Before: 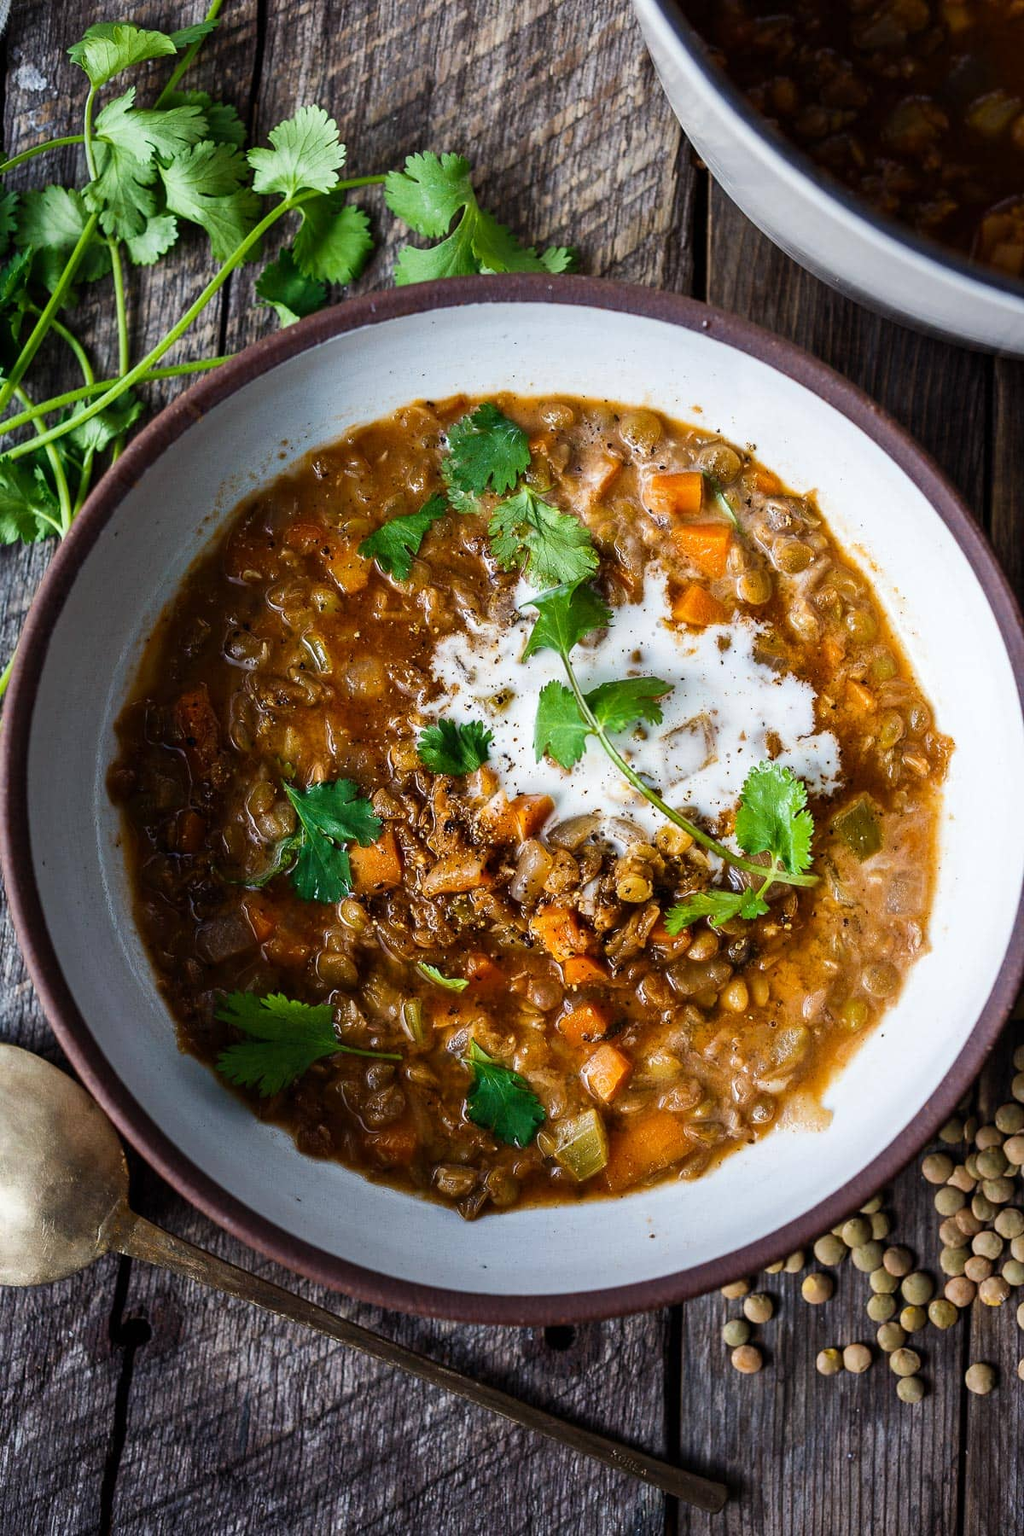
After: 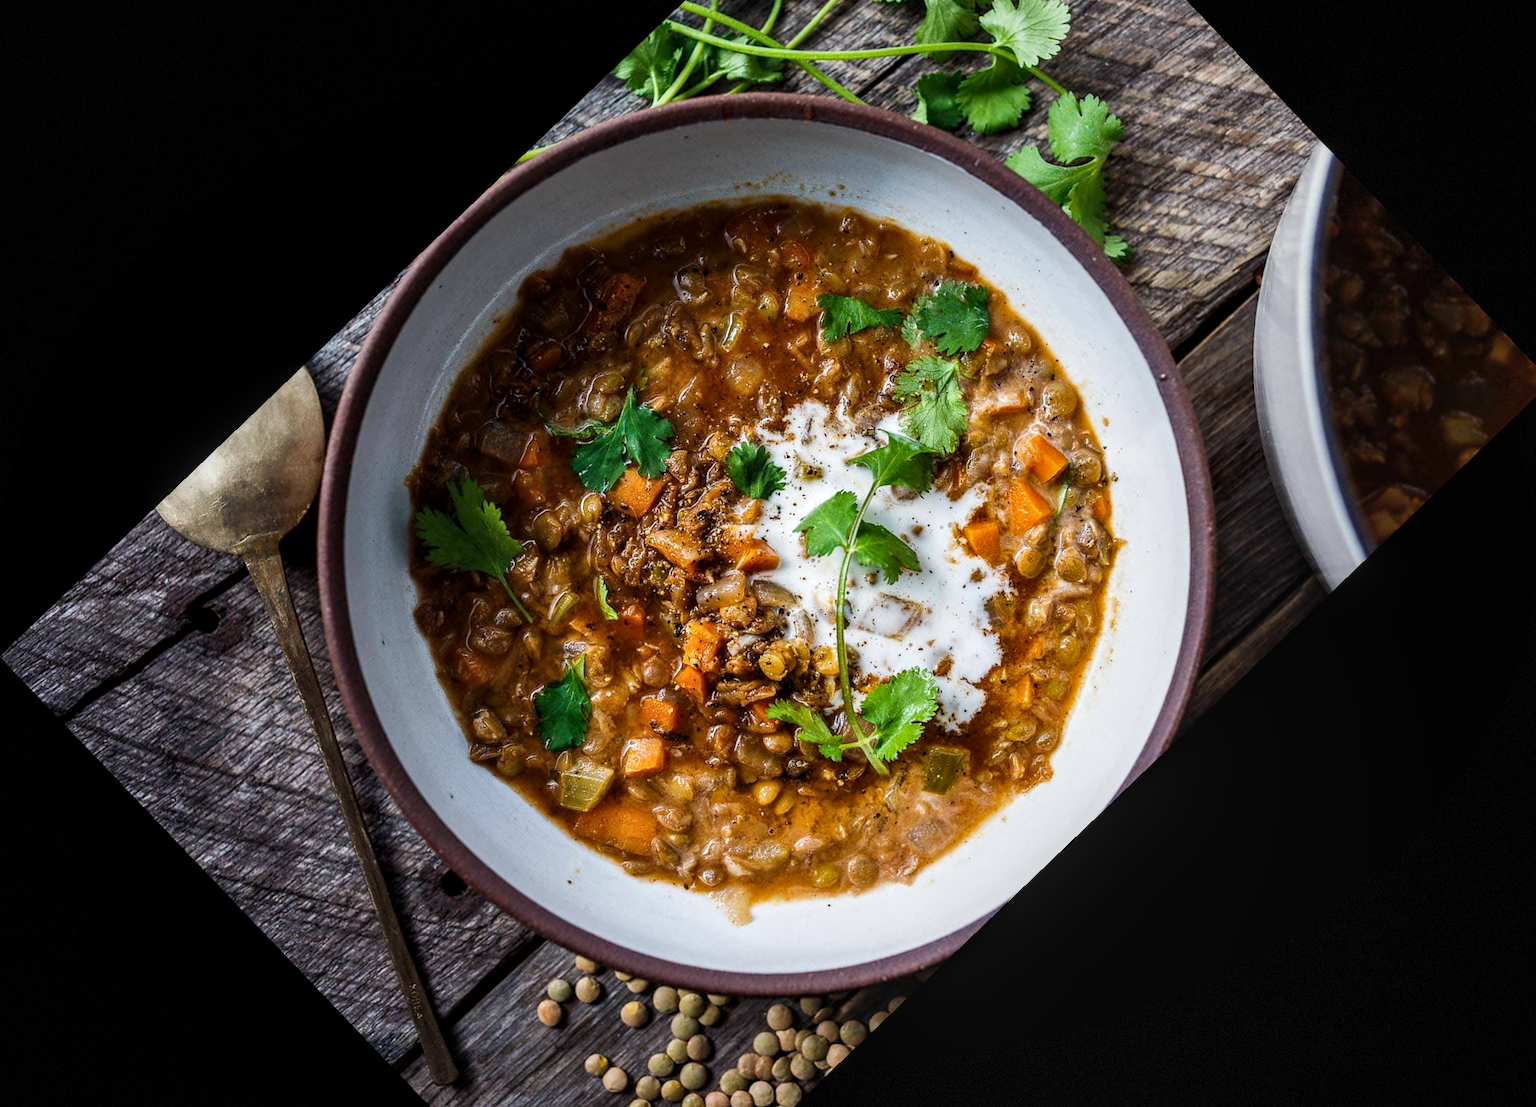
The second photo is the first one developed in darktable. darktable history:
local contrast: on, module defaults
vignetting: fall-off start 100%, brightness -0.406, saturation -0.3, width/height ratio 1.324, dithering 8-bit output, unbound false
crop and rotate: angle -46.26°, top 16.234%, right 0.912%, bottom 11.704%
